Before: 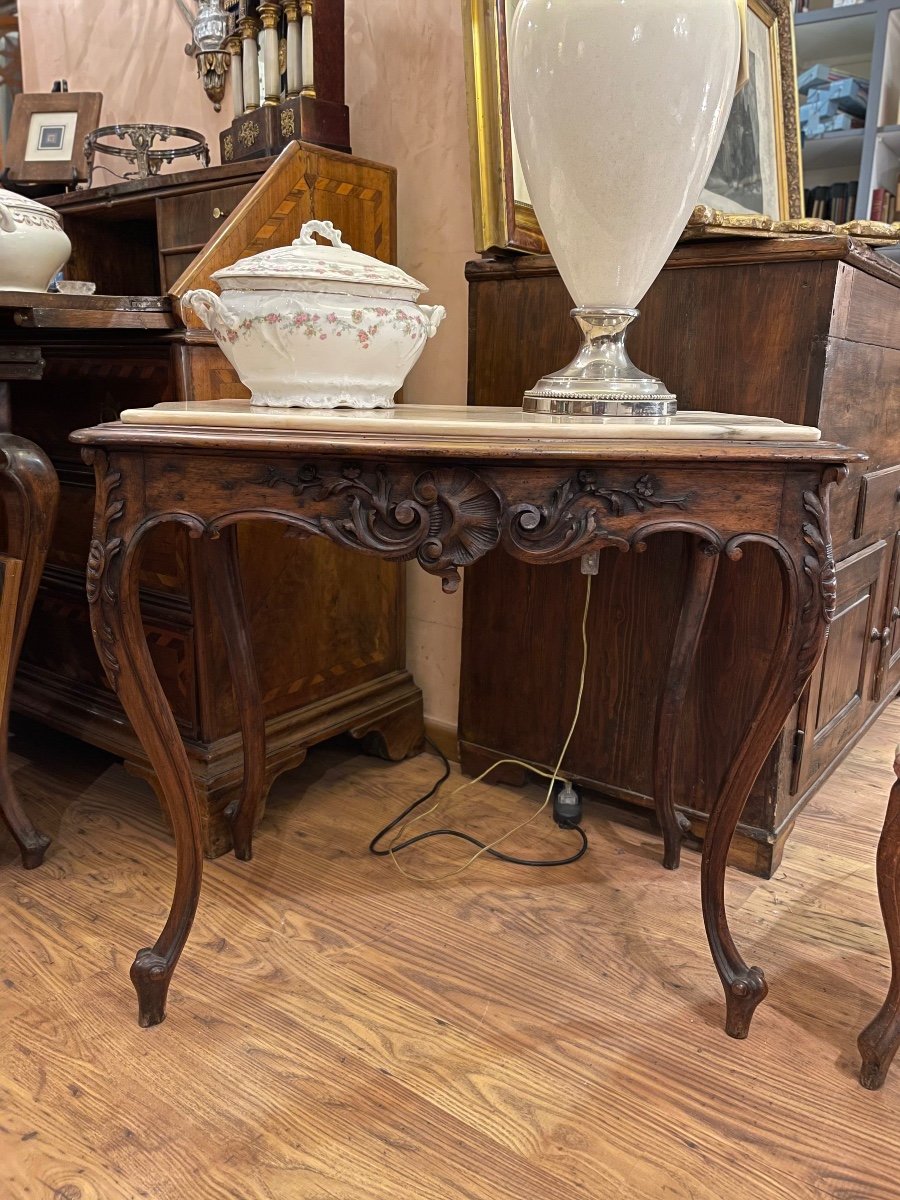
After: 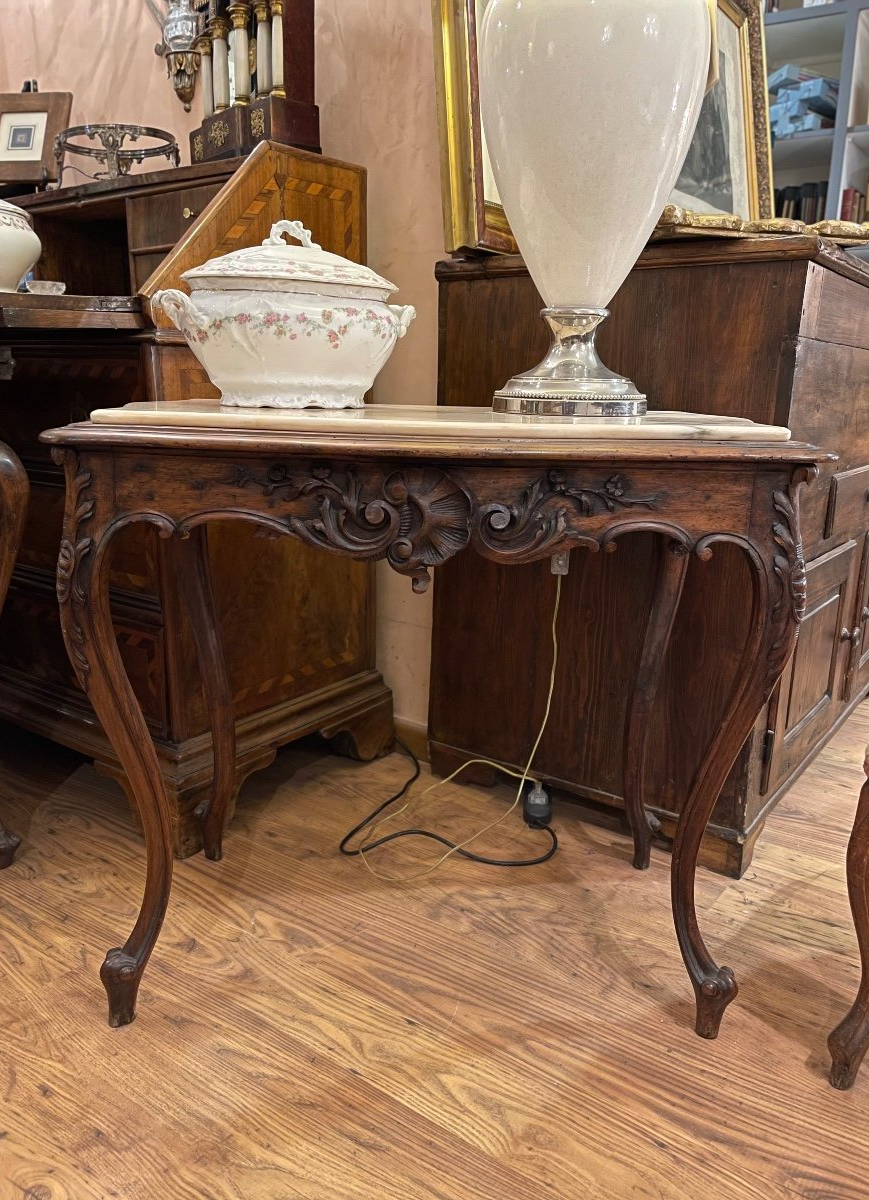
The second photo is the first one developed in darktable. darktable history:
crop and rotate: left 3.419%
tone equalizer: smoothing diameter 24.86%, edges refinement/feathering 6.62, preserve details guided filter
